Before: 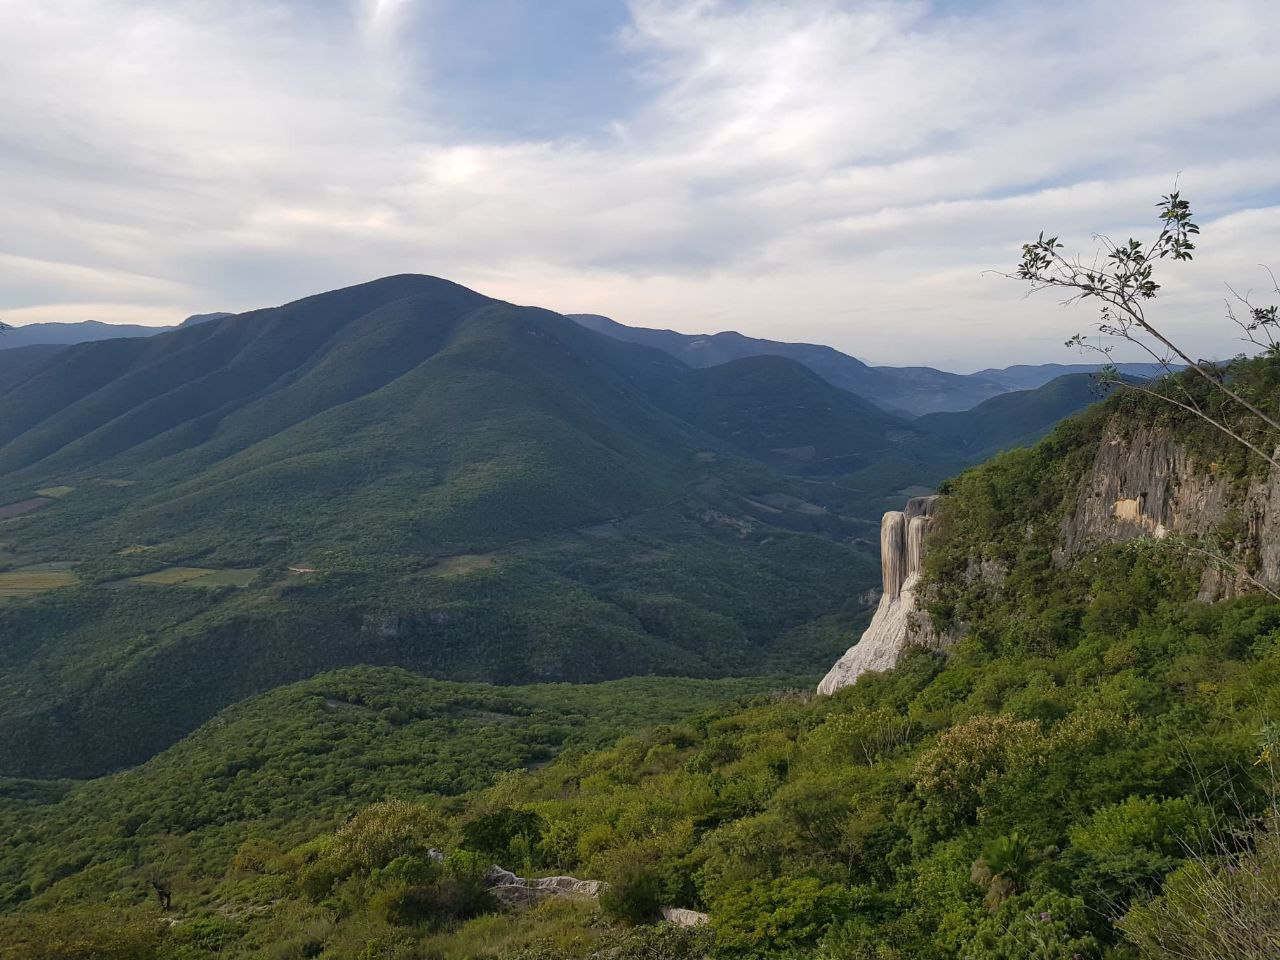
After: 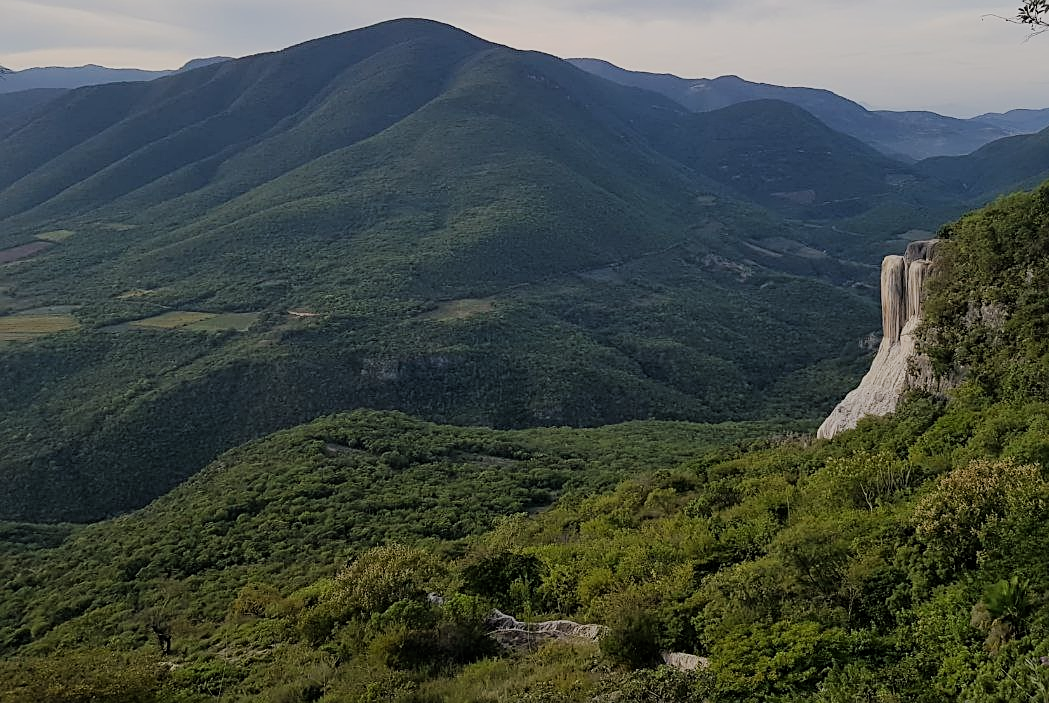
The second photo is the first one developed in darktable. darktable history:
crop: top 26.755%, right 18.03%
sharpen: on, module defaults
filmic rgb: black relative exposure -7.15 EV, white relative exposure 5.39 EV, hardness 3.03
tone equalizer: on, module defaults
